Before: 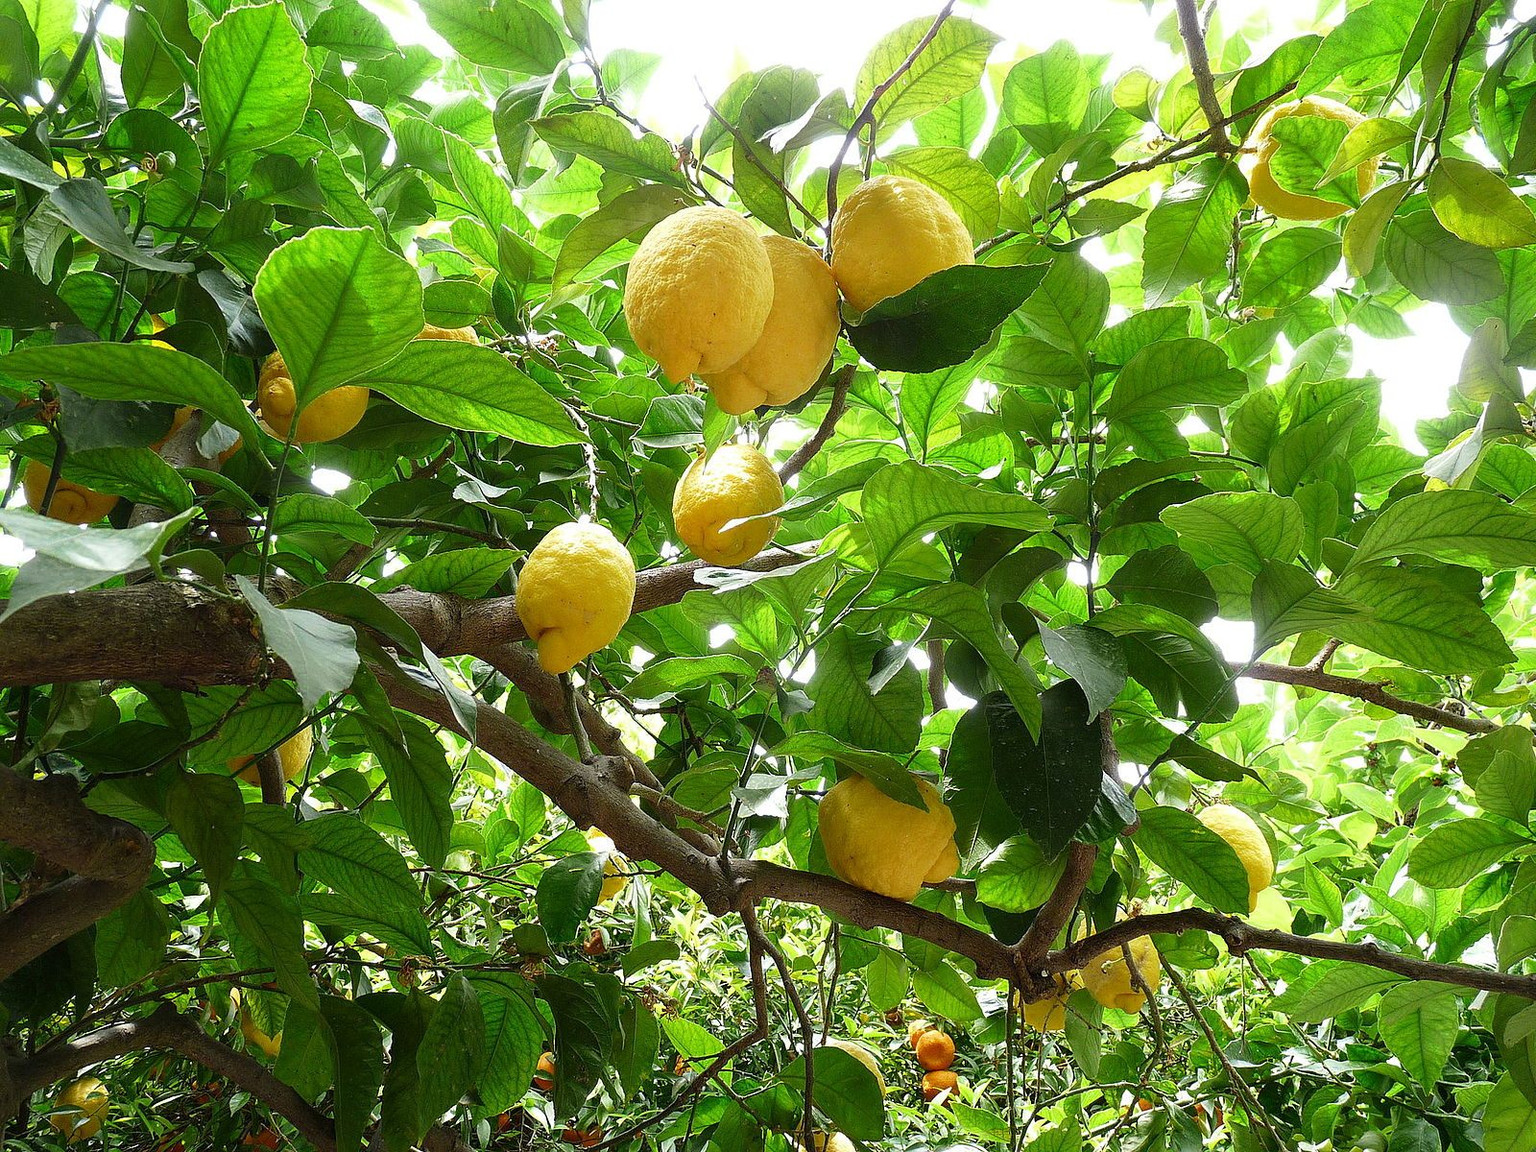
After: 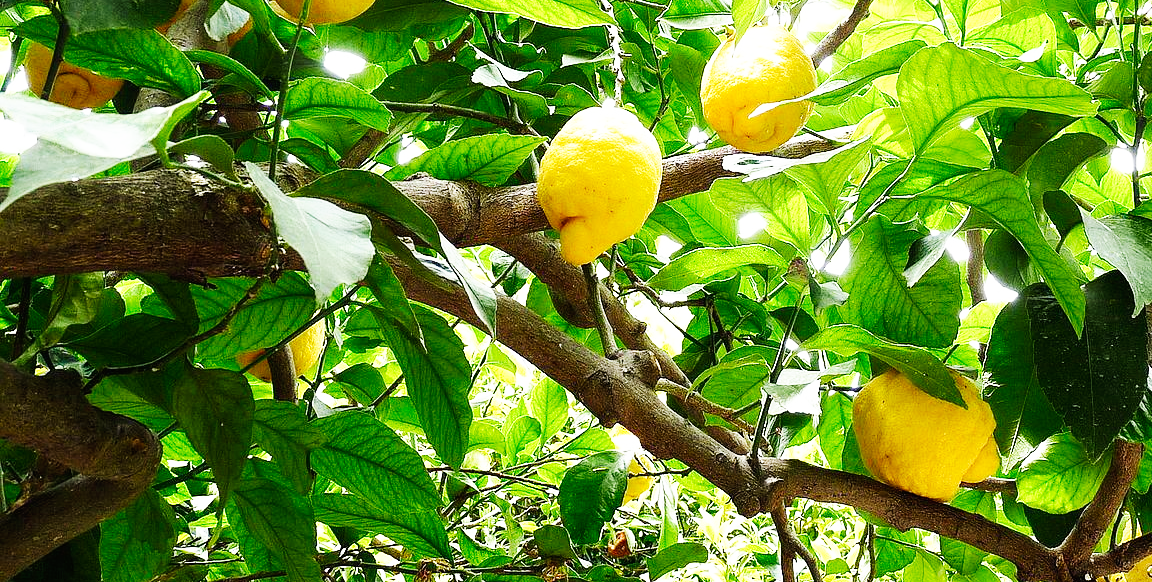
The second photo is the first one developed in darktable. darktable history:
crop: top 36.498%, right 27.964%, bottom 14.995%
base curve: curves: ch0 [(0, 0) (0.007, 0.004) (0.027, 0.03) (0.046, 0.07) (0.207, 0.54) (0.442, 0.872) (0.673, 0.972) (1, 1)], preserve colors none
